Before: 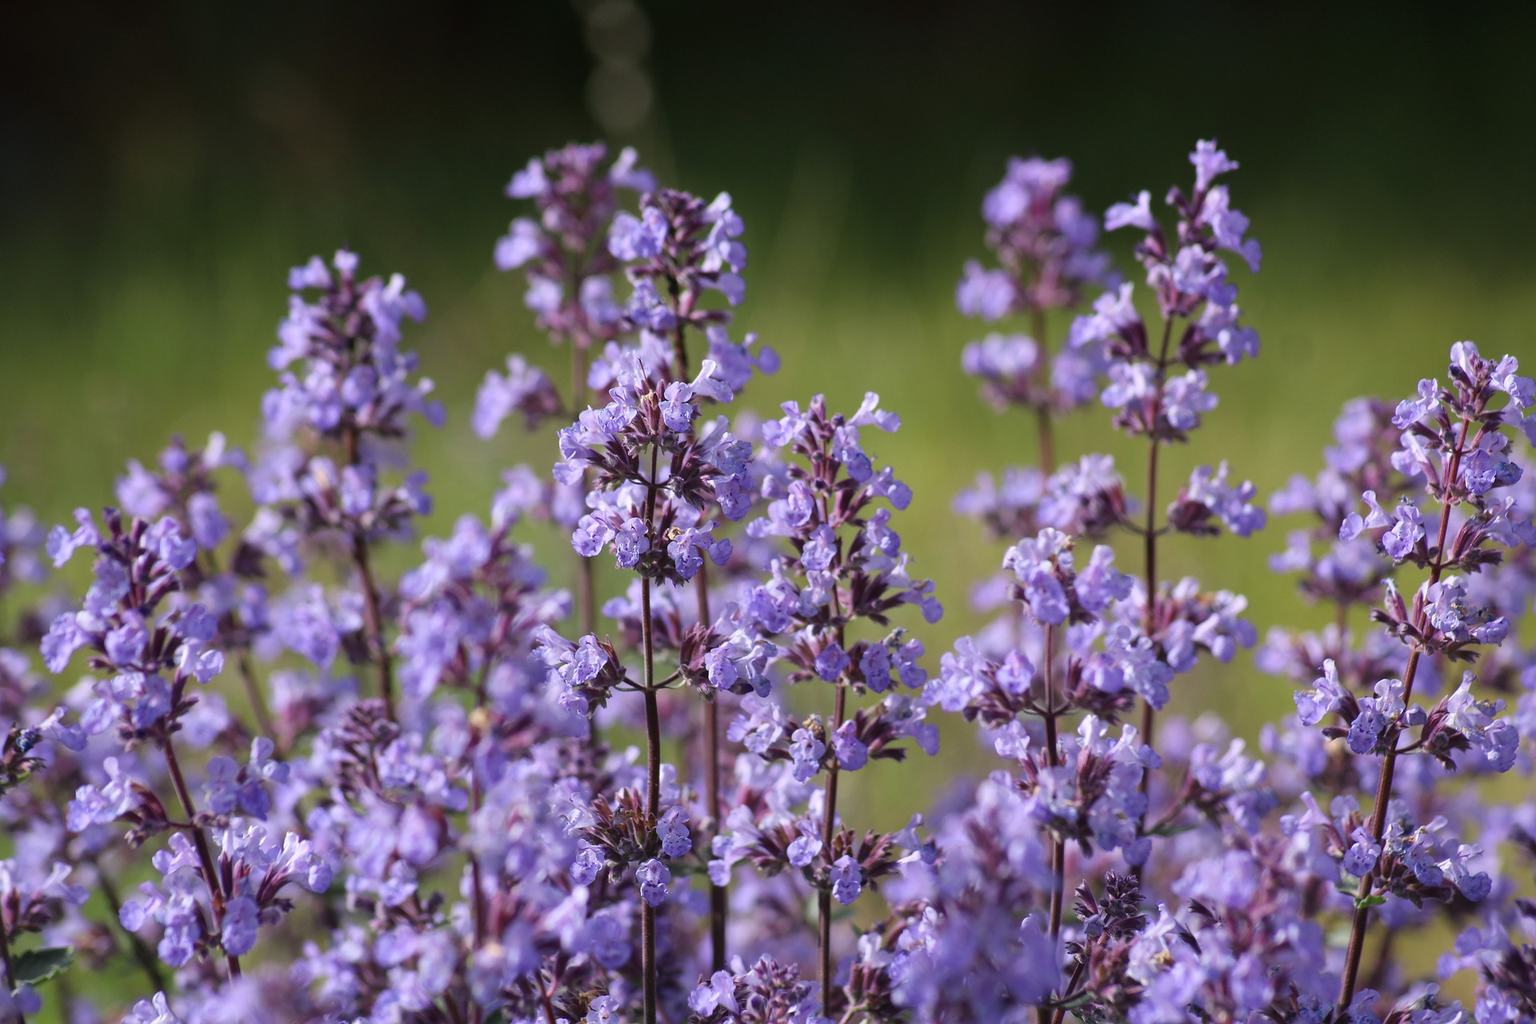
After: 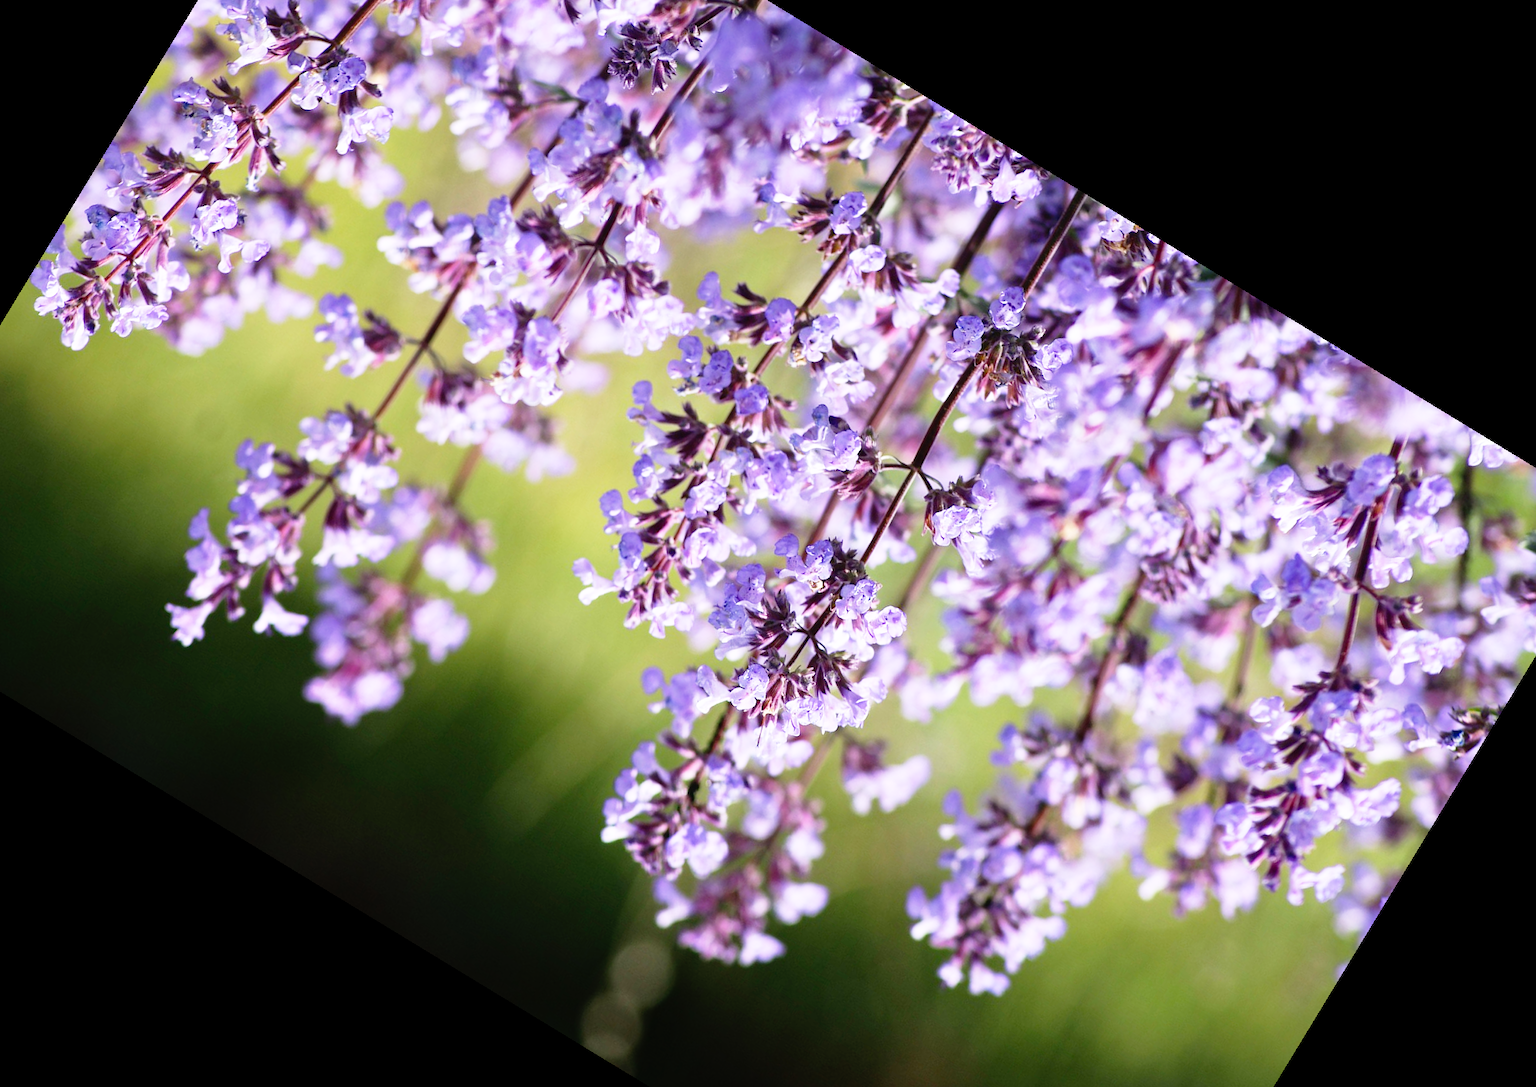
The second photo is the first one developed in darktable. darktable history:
base curve: curves: ch0 [(0, 0) (0.012, 0.01) (0.073, 0.168) (0.31, 0.711) (0.645, 0.957) (1, 1)], preserve colors none
crop and rotate: angle 148.68°, left 9.111%, top 15.603%, right 4.588%, bottom 17.041%
